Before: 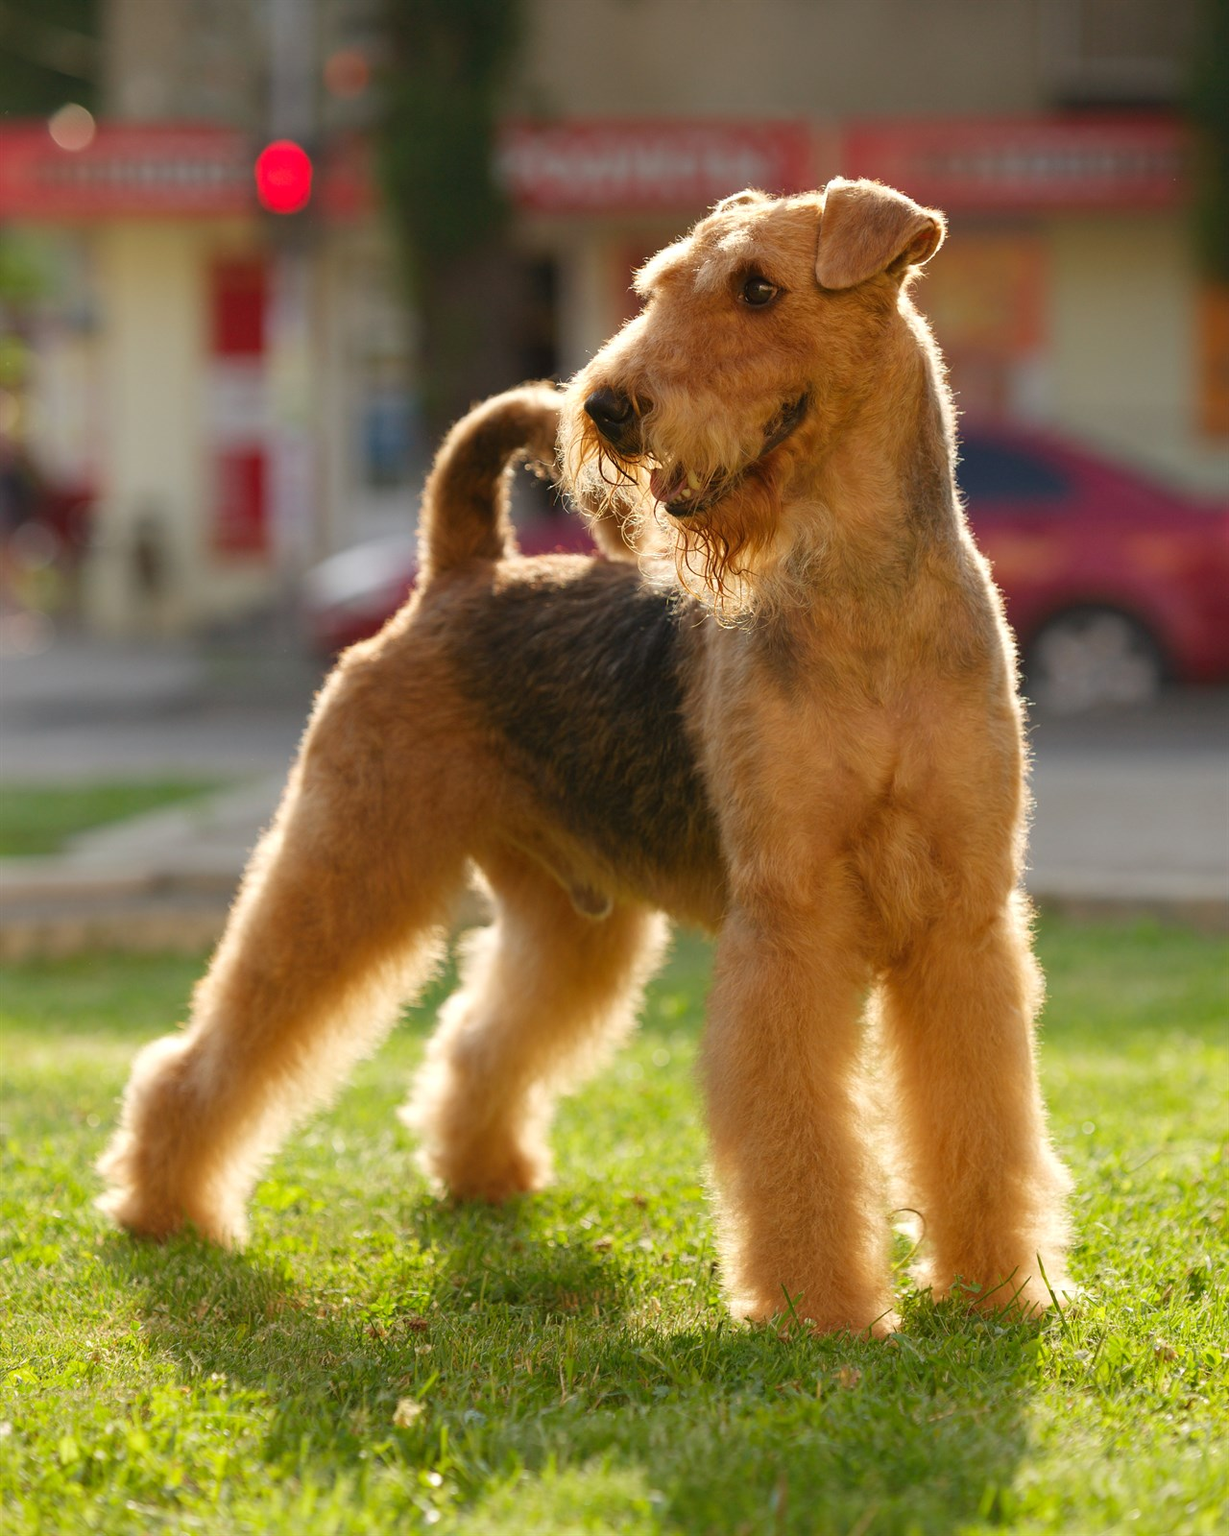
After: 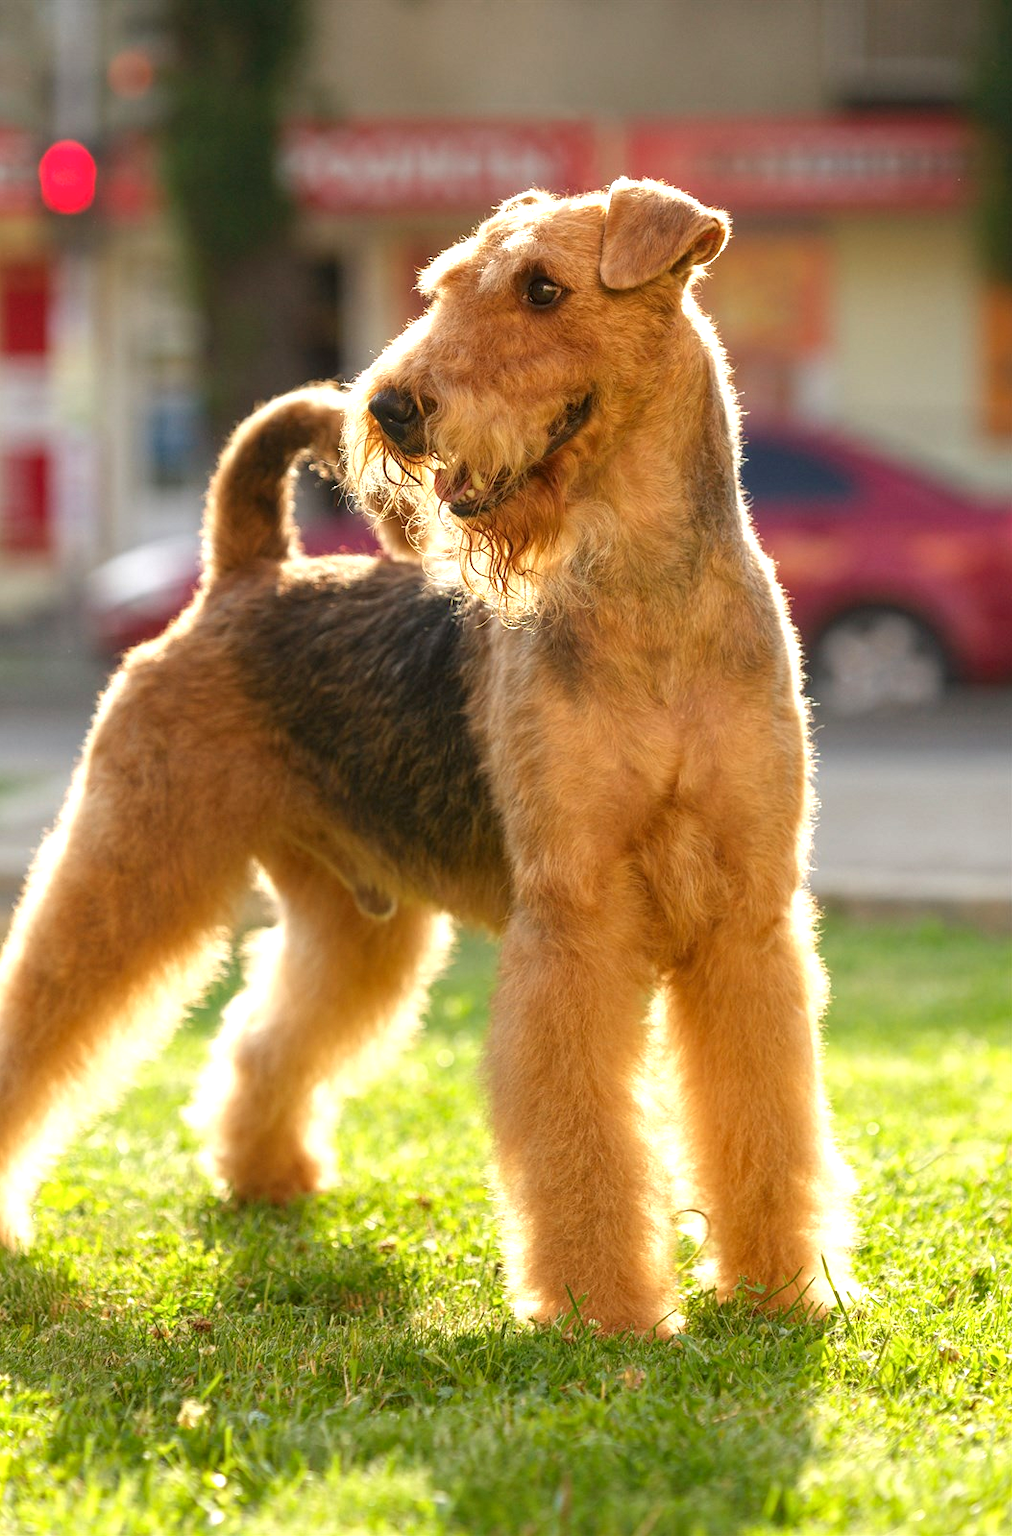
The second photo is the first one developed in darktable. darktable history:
local contrast: on, module defaults
crop: left 17.582%, bottom 0.031%
exposure: exposure 0.657 EV, compensate highlight preservation false
